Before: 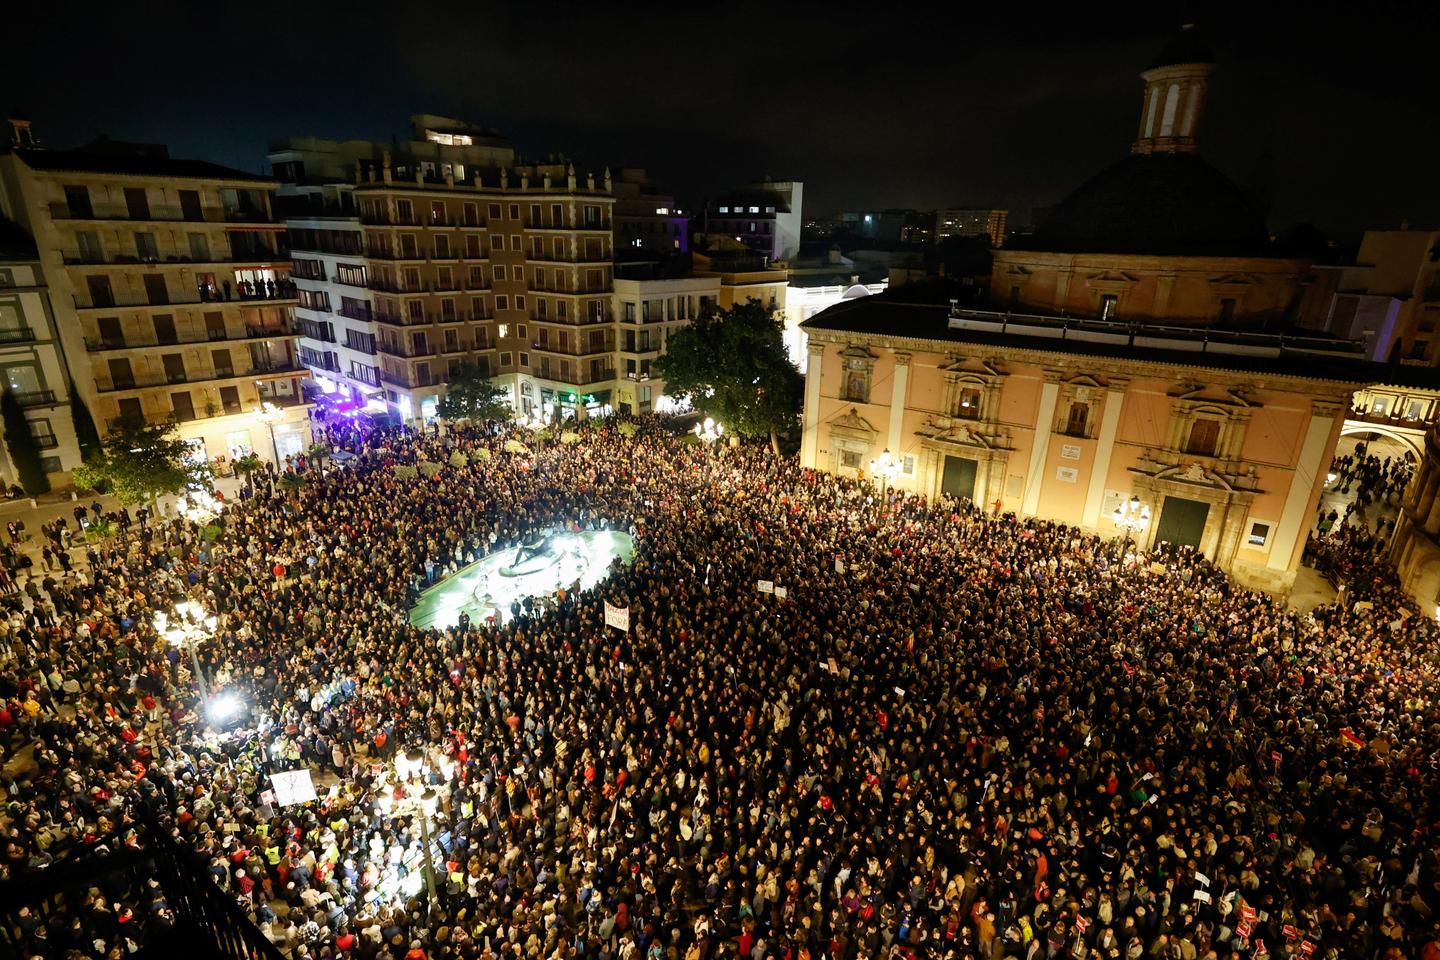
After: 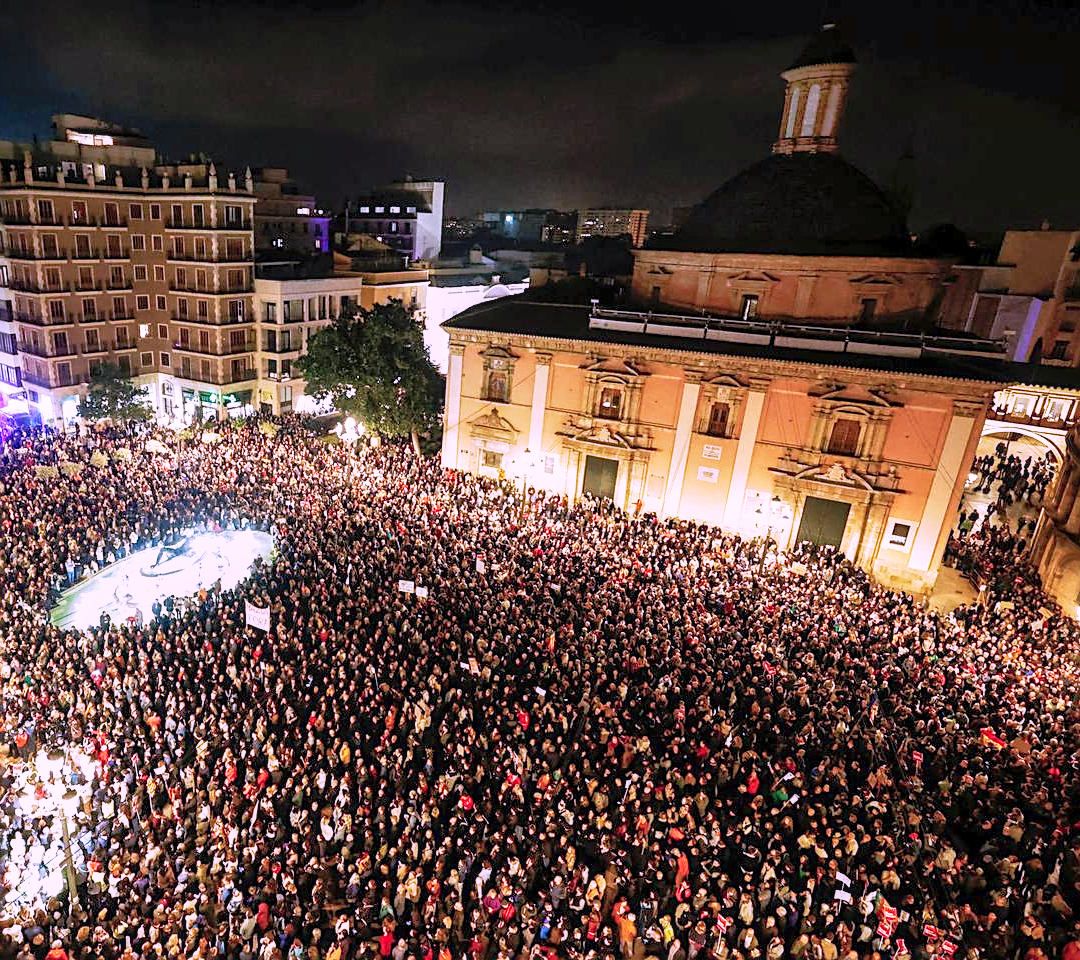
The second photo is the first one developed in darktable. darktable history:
exposure: black level correction 0, exposure 0.68 EV, compensate exposure bias true, compensate highlight preservation false
crop and rotate: left 24.993%
shadows and highlights: on, module defaults
color correction: highlights a* 15.07, highlights b* -24.68
local contrast: on, module defaults
sharpen: on, module defaults
base curve: curves: ch0 [(0, 0) (0.088, 0.125) (0.176, 0.251) (0.354, 0.501) (0.613, 0.749) (1, 0.877)], preserve colors none
tone equalizer: -8 EV -0.398 EV, -7 EV -0.399 EV, -6 EV -0.314 EV, -5 EV -0.198 EV, -3 EV 0.188 EV, -2 EV 0.305 EV, -1 EV 0.374 EV, +0 EV 0.409 EV, edges refinement/feathering 500, mask exposure compensation -1.57 EV, preserve details no
